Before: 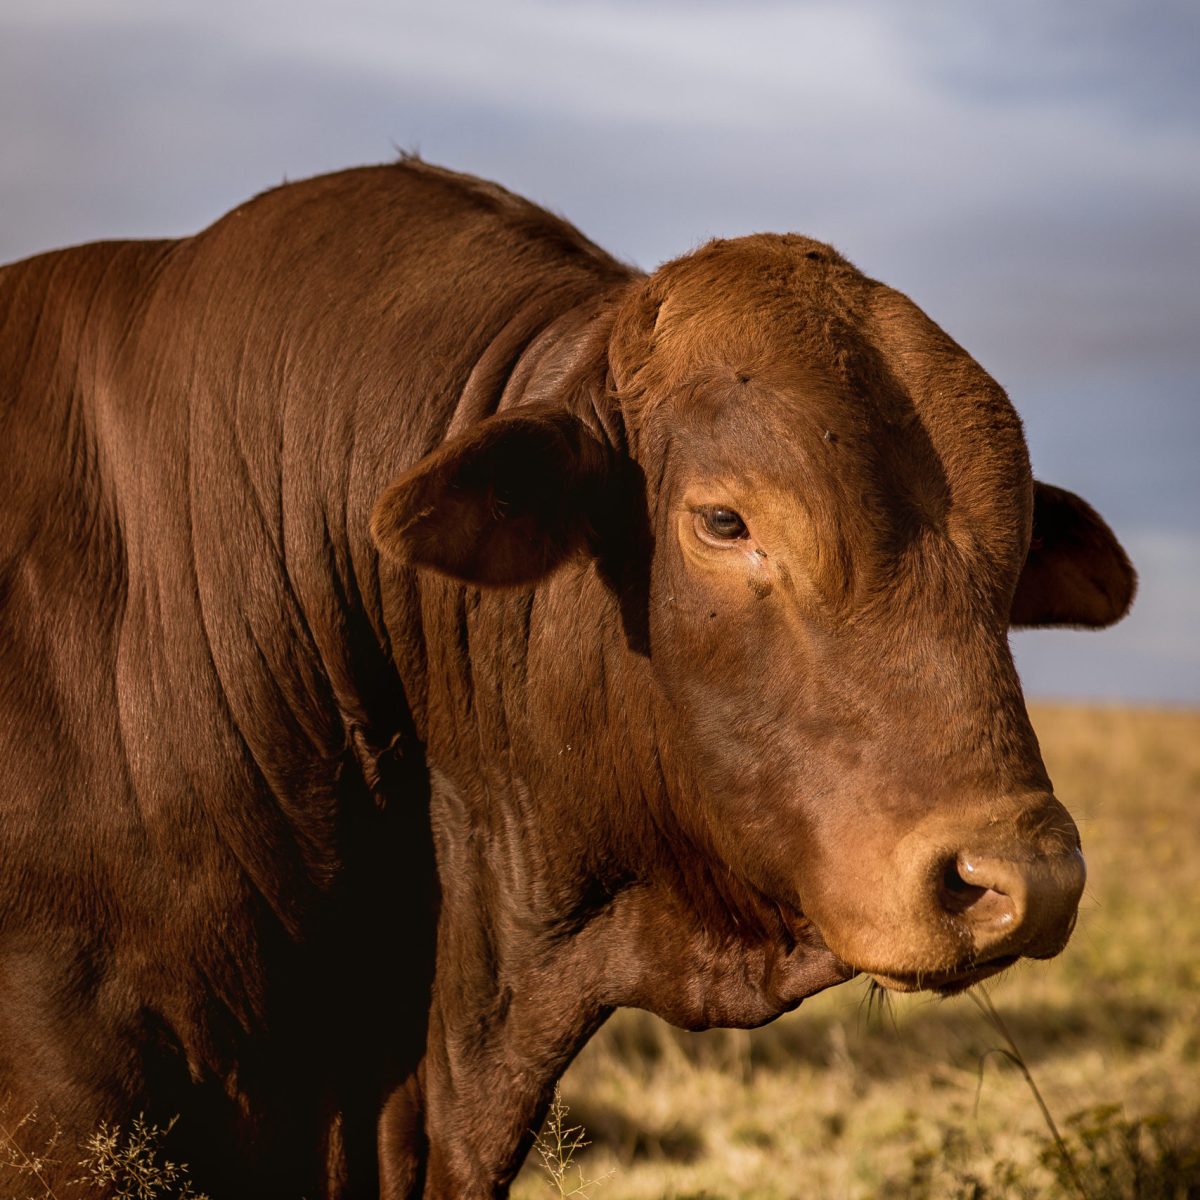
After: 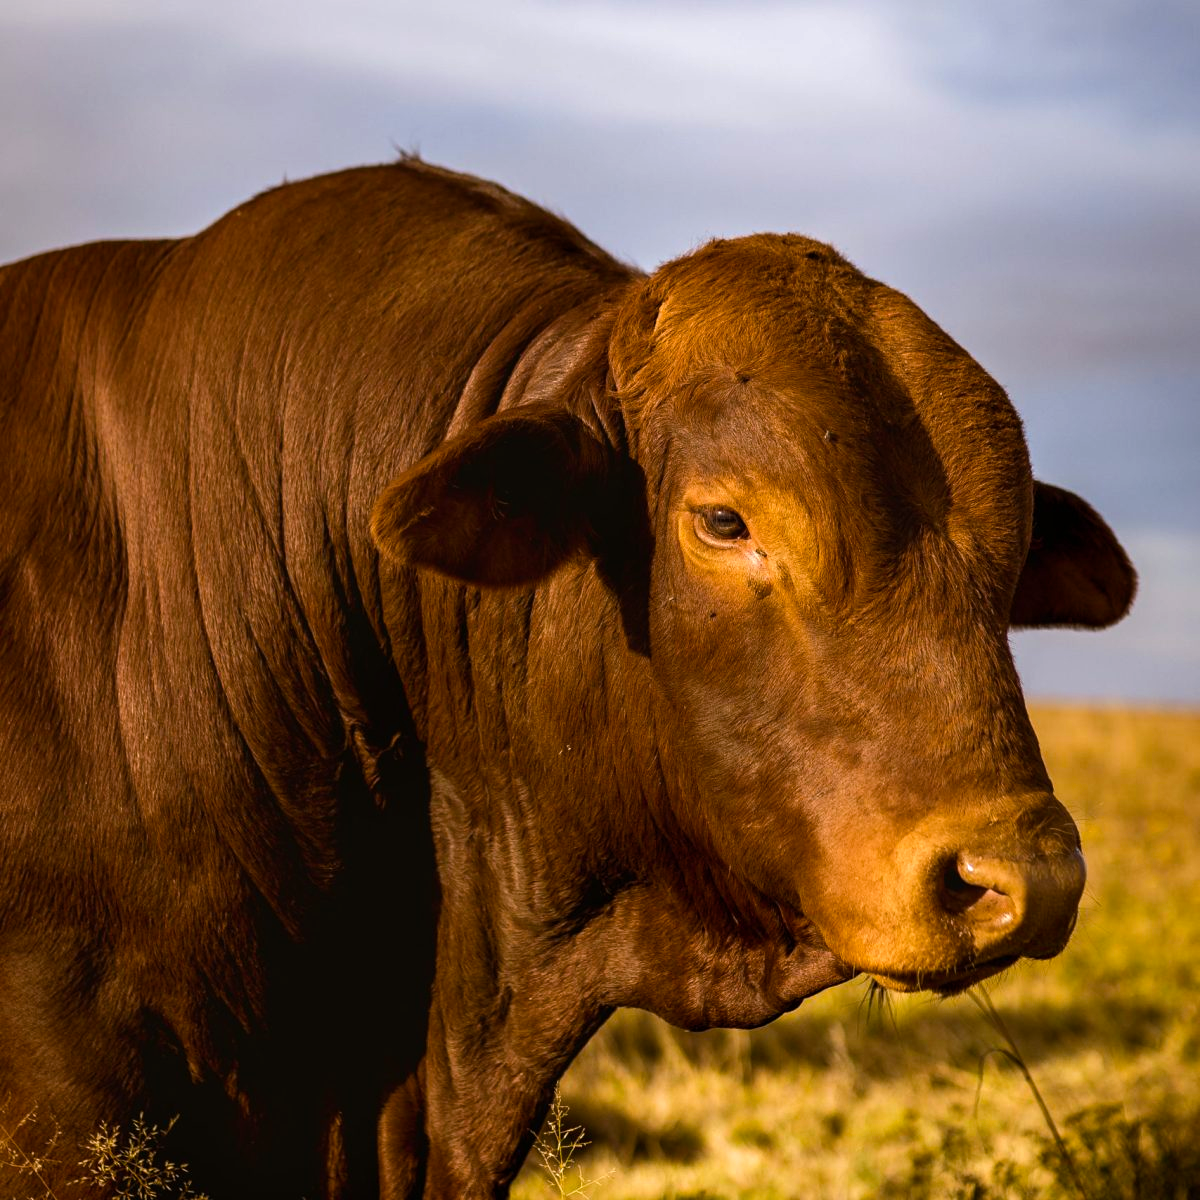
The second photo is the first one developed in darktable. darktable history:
color balance rgb: shadows lift › luminance -19.881%, power › hue 310.27°, perceptual saturation grading › global saturation 31.117%, perceptual brilliance grading › highlights 9.978%, perceptual brilliance grading › mid-tones 5.433%
